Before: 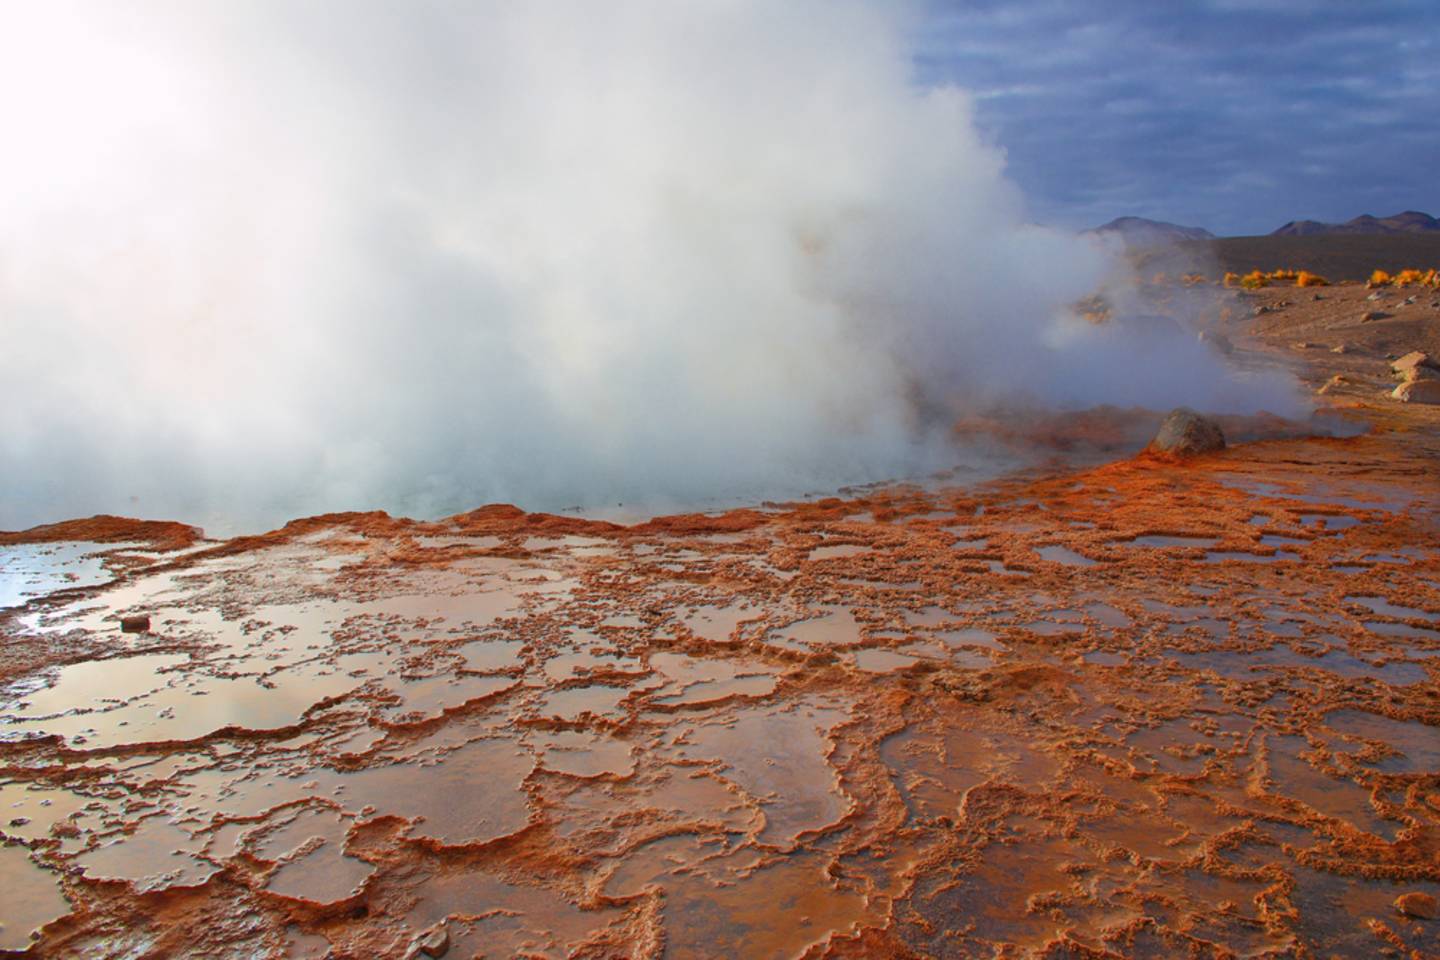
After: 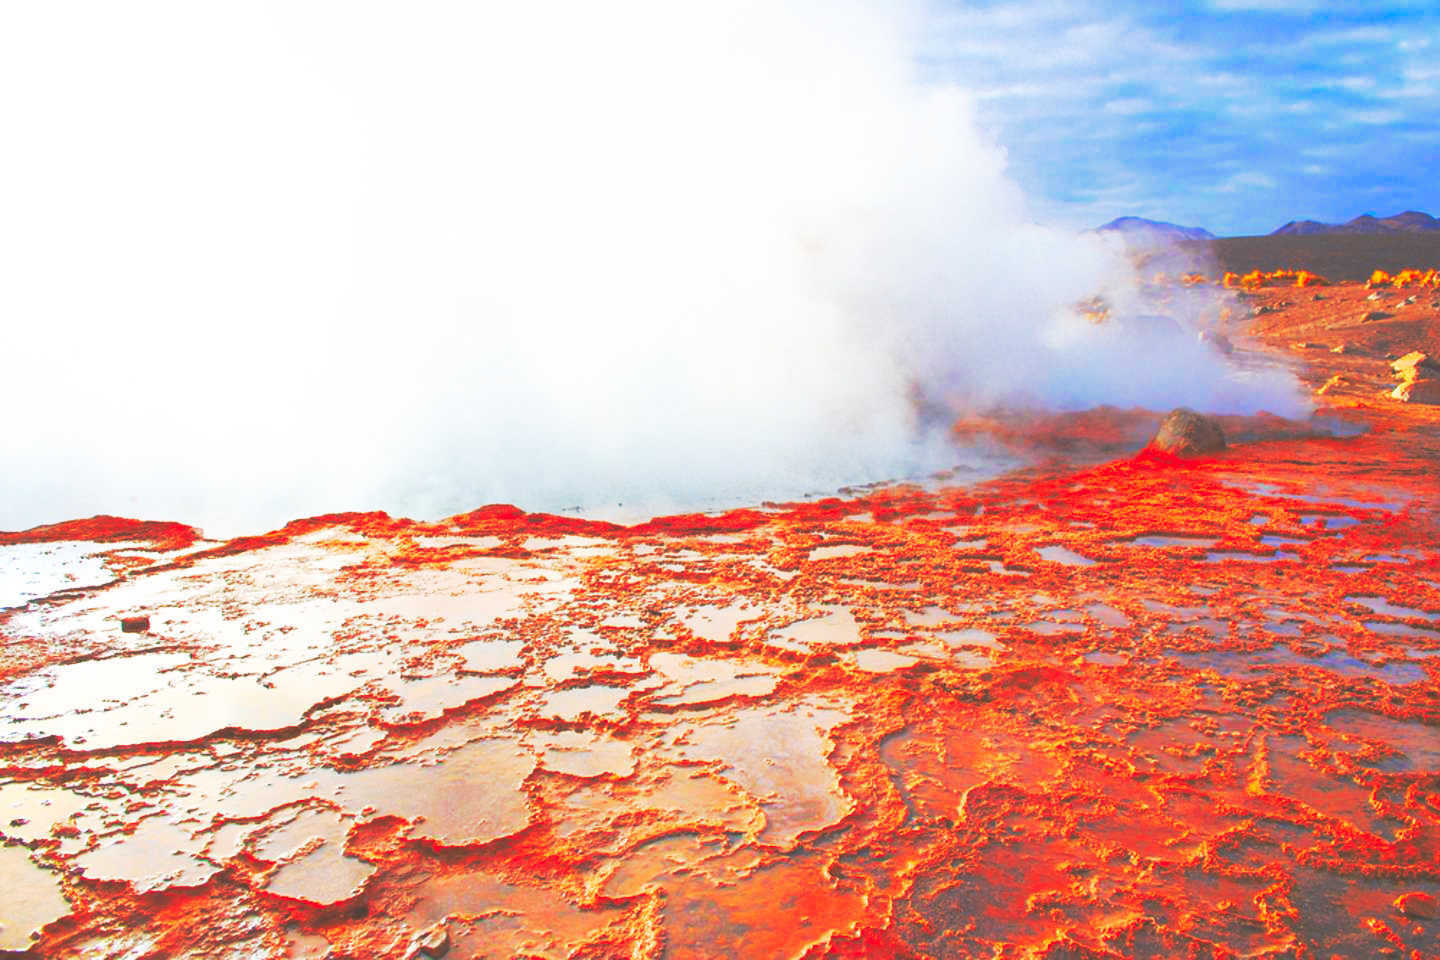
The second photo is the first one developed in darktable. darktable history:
base curve: curves: ch0 [(0, 0.015) (0.085, 0.116) (0.134, 0.298) (0.19, 0.545) (0.296, 0.764) (0.599, 0.982) (1, 1)], preserve colors none
contrast brightness saturation: contrast 0.05
tone curve: curves: ch0 [(0, 0) (0.004, 0.008) (0.077, 0.156) (0.169, 0.29) (0.774, 0.774) (1, 1)], color space Lab, linked channels, preserve colors none
